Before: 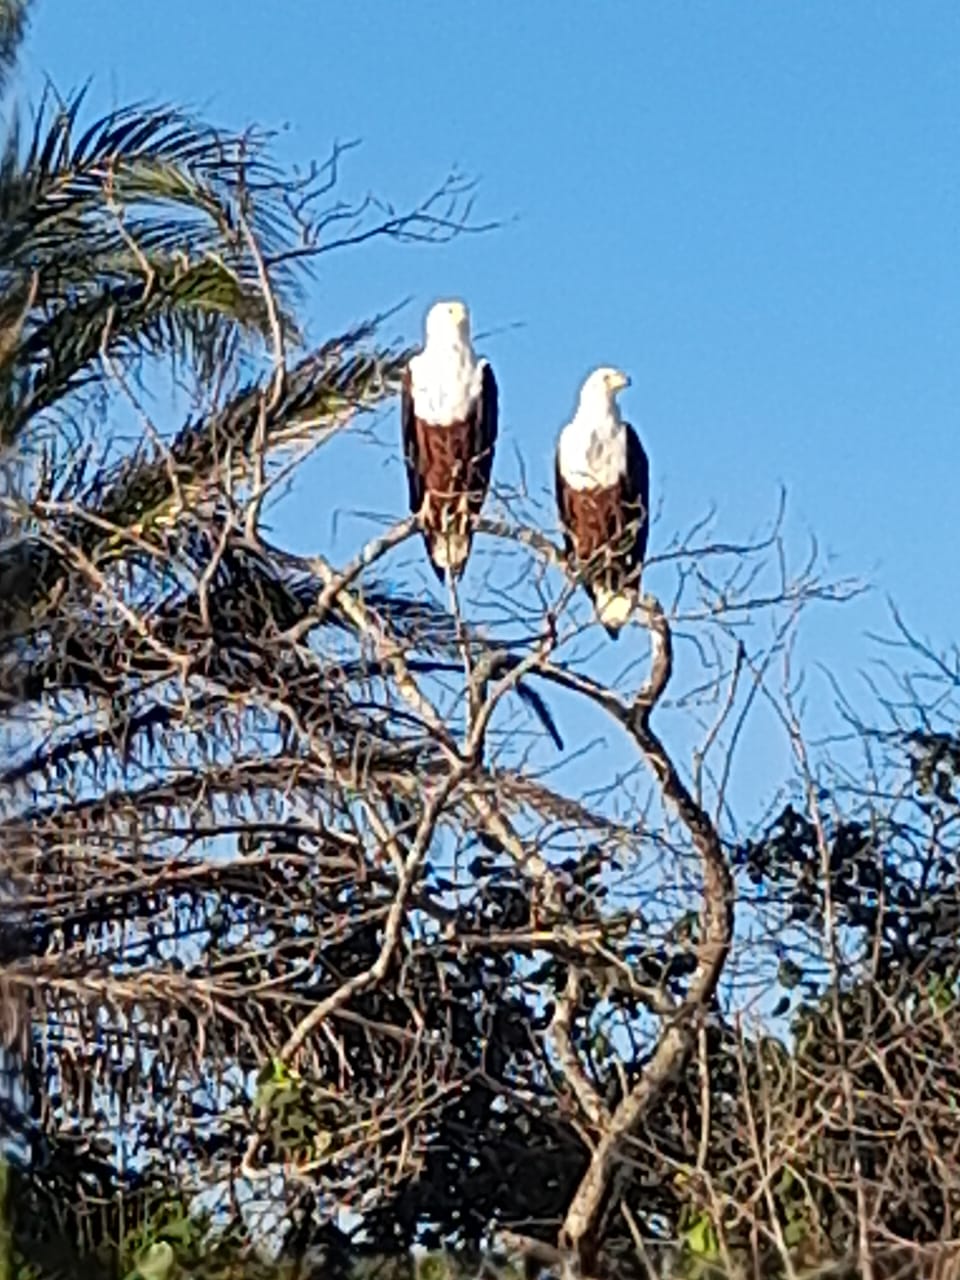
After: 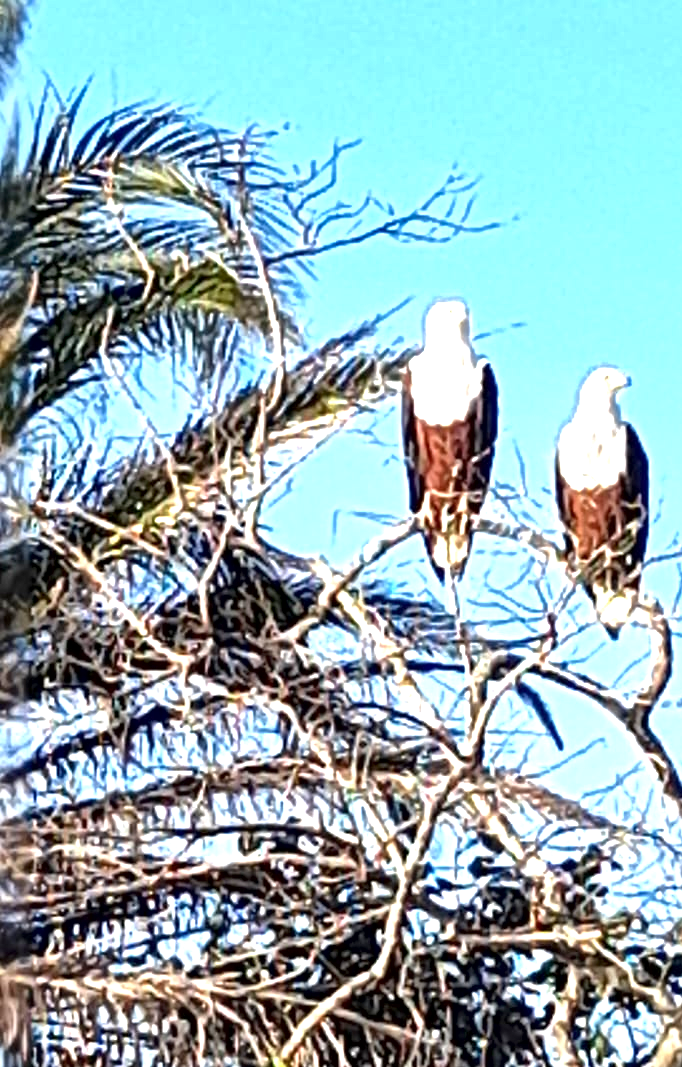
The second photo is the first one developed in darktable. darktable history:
local contrast: mode bilateral grid, contrast 20, coarseness 50, detail 171%, midtone range 0.2
exposure: exposure 1.25 EV, compensate exposure bias true, compensate highlight preservation false
crop: right 28.885%, bottom 16.626%
